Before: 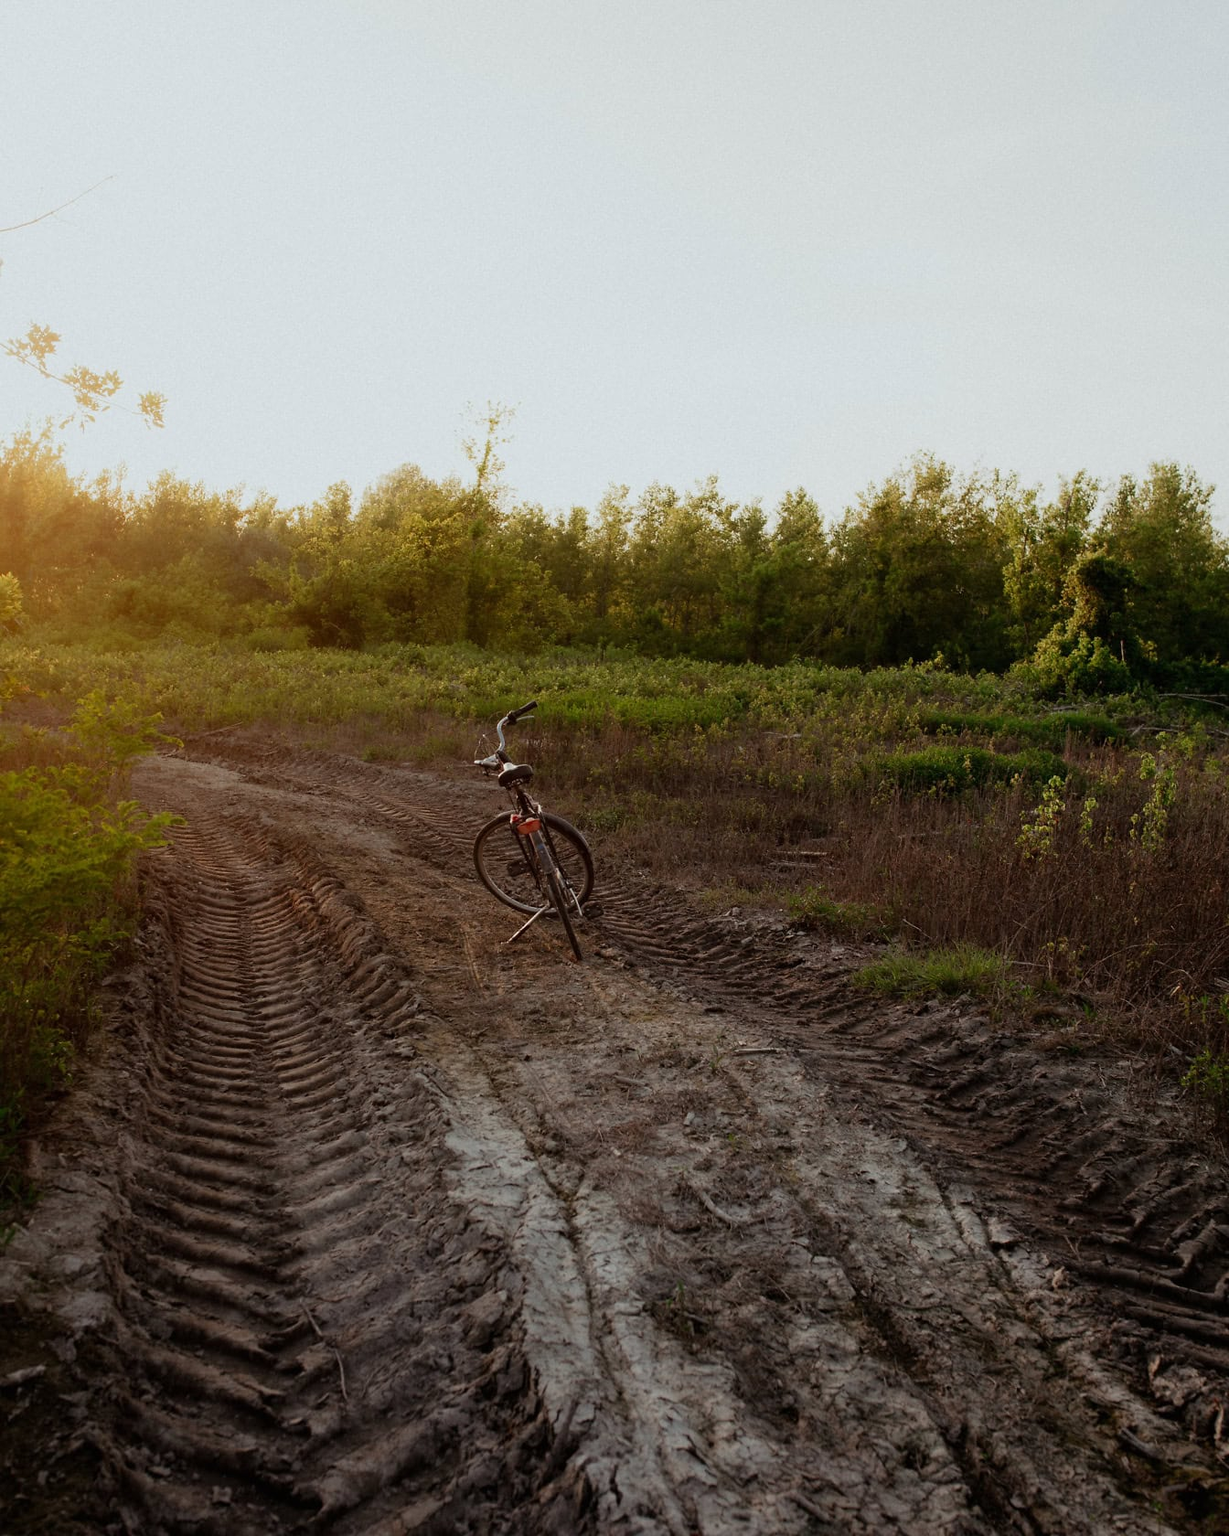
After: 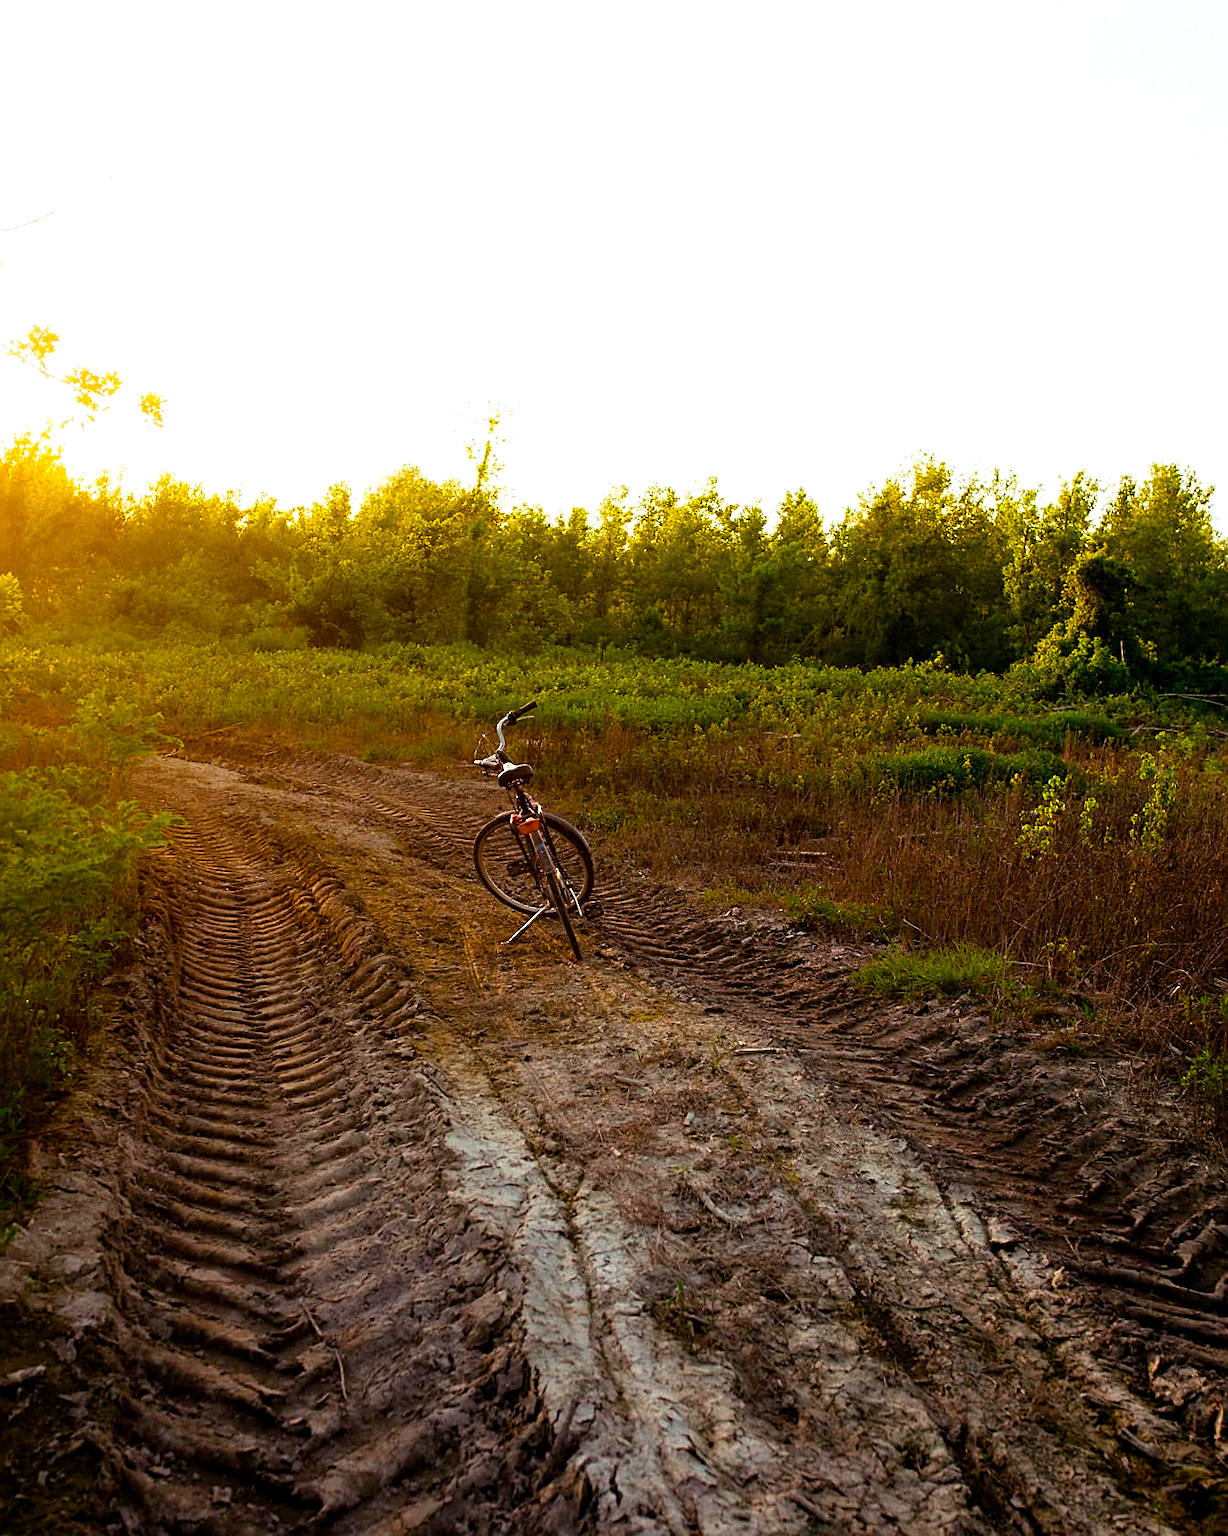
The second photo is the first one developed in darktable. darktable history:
sharpen: on, module defaults
exposure: black level correction 0.001, exposure -0.202 EV, compensate highlight preservation false
color balance rgb: linear chroma grading › shadows 17.174%, linear chroma grading › highlights 61.636%, linear chroma grading › global chroma 49.385%, perceptual saturation grading › global saturation -1.102%, perceptual brilliance grading › global brilliance 30.685%
